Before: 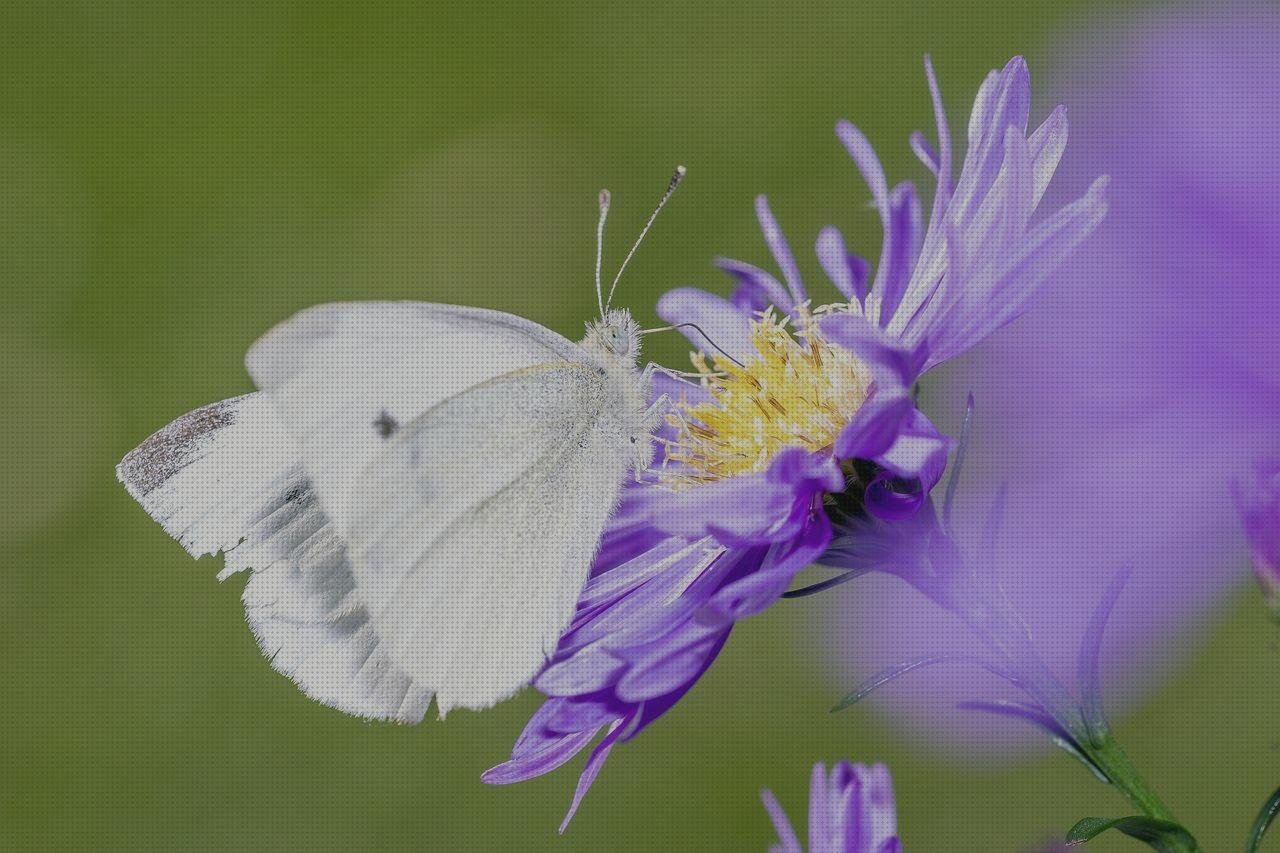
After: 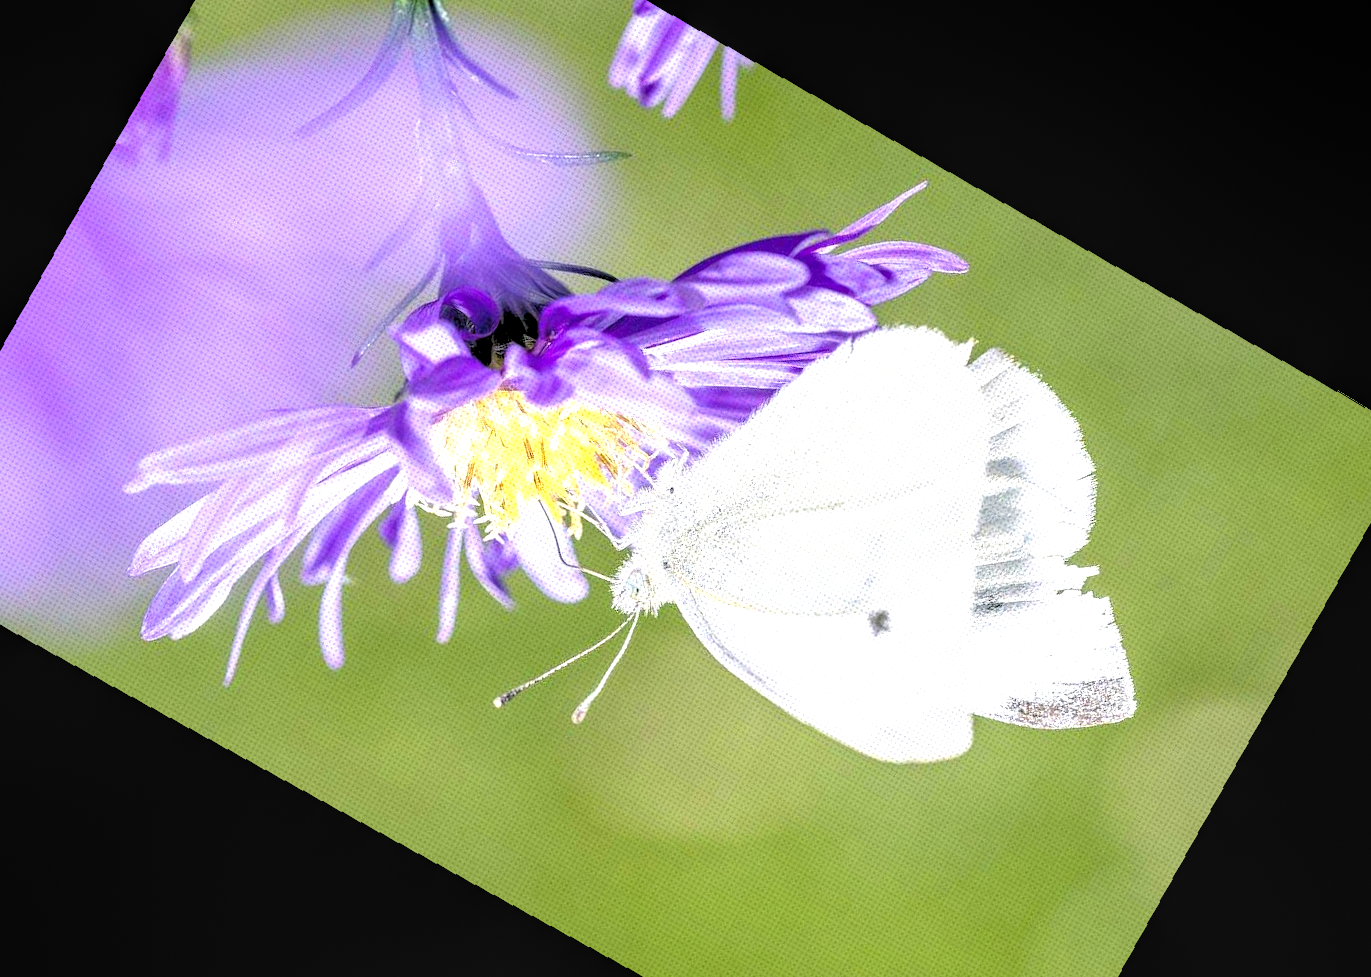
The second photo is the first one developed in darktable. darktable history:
exposure: exposure 0.2 EV, compensate highlight preservation false
rotate and perspective: rotation -2.22°, lens shift (horizontal) -0.022, automatic cropping off
local contrast: detail 130%
crop and rotate: angle 148.68°, left 9.111%, top 15.603%, right 4.588%, bottom 17.041%
rgb levels: preserve colors sum RGB, levels [[0.038, 0.433, 0.934], [0, 0.5, 1], [0, 0.5, 1]]
levels: levels [0.012, 0.367, 0.697]
grain: coarseness 0.09 ISO, strength 10%
